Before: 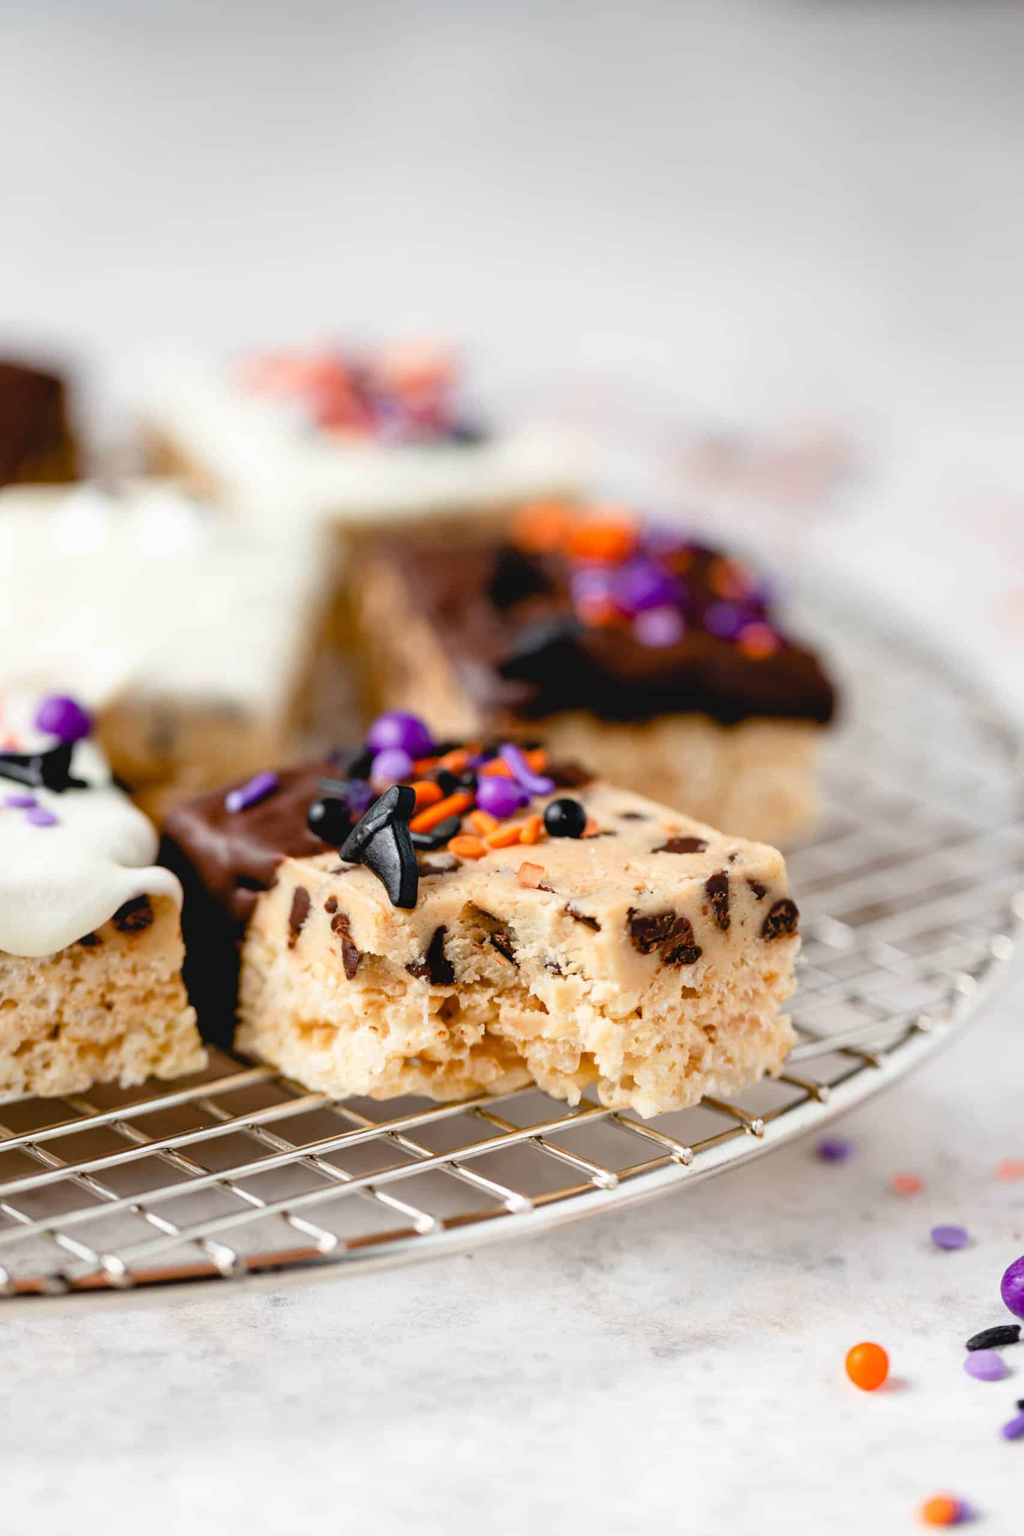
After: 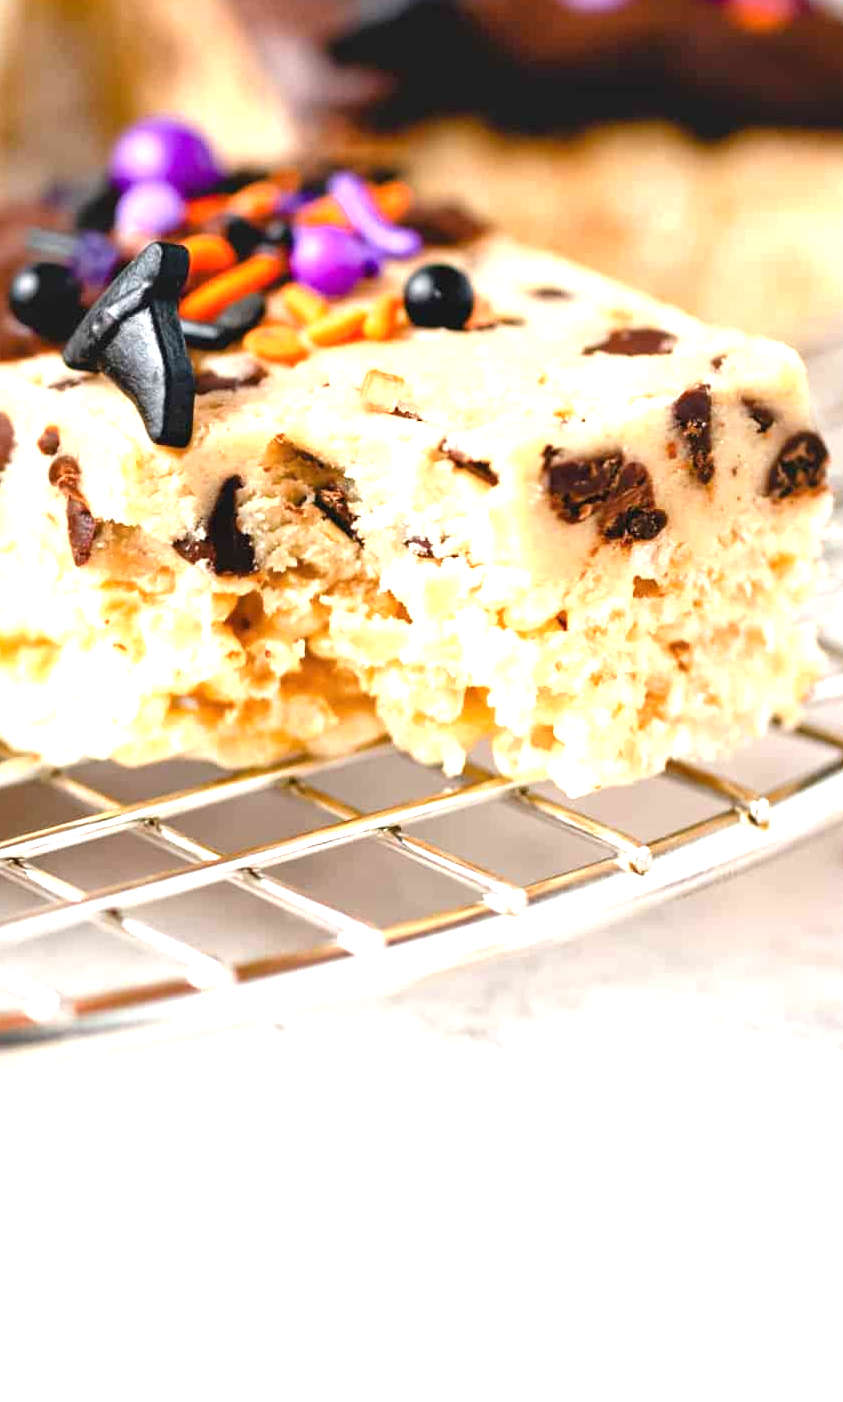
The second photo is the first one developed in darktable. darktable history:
exposure: black level correction 0, exposure 1.095 EV, compensate highlight preservation false
crop: left 29.499%, top 41.705%, right 21.099%, bottom 3.498%
